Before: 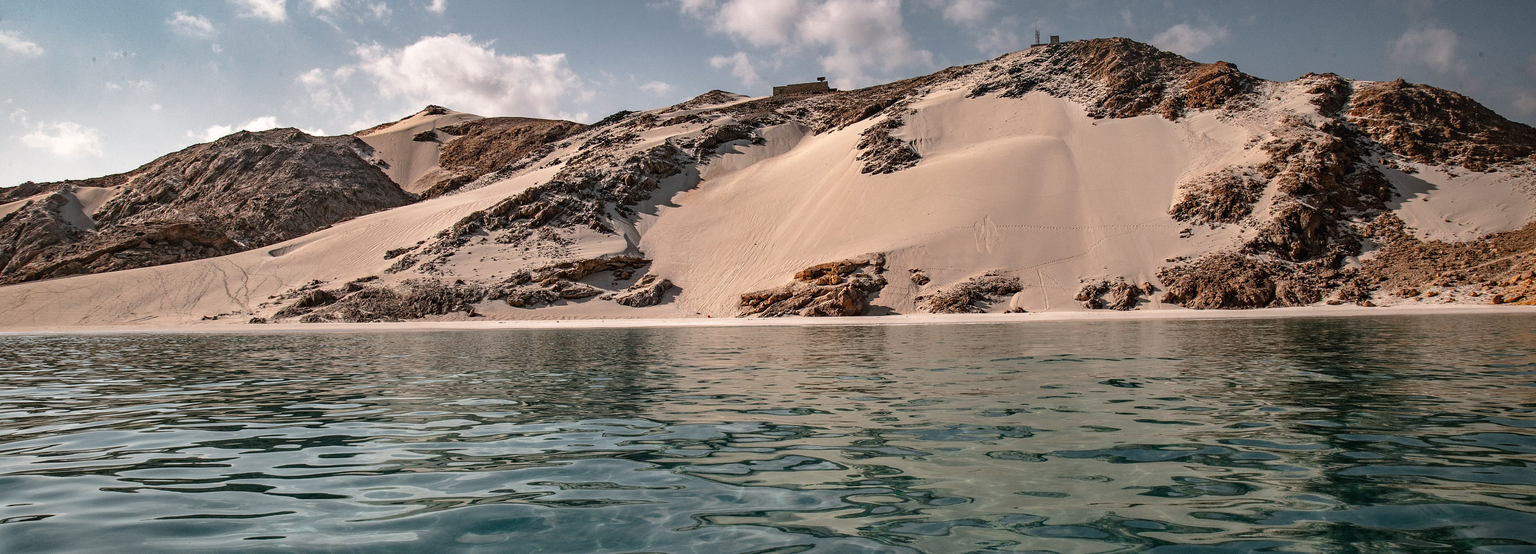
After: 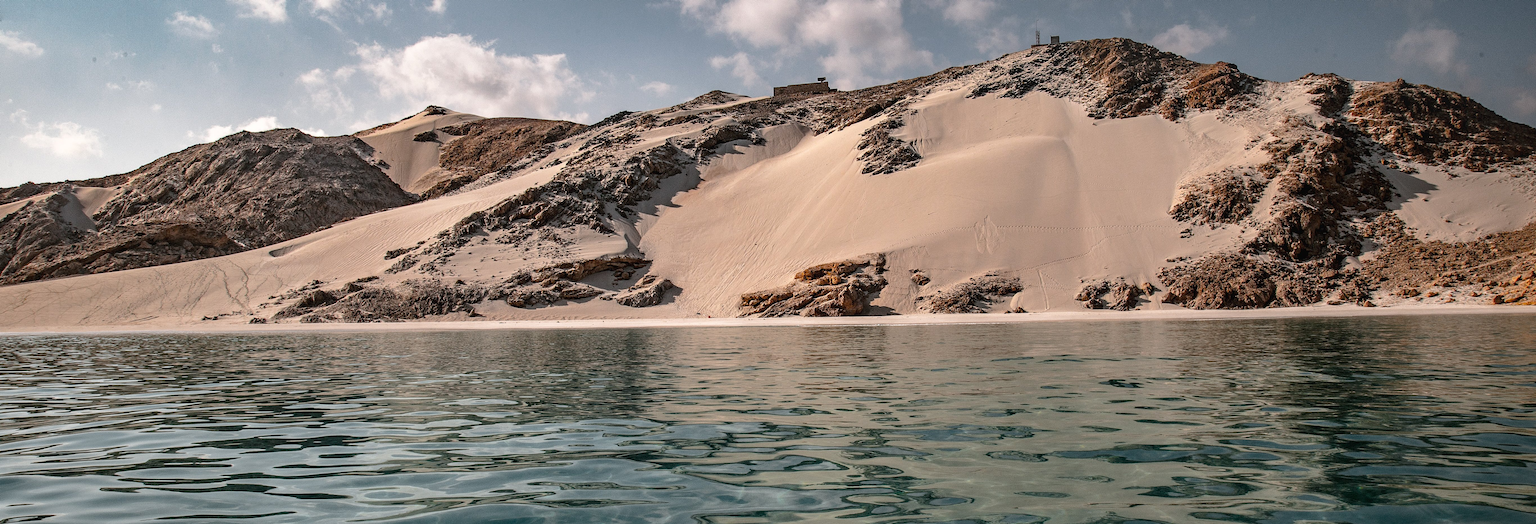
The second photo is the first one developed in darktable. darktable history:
crop and rotate: top 0.007%, bottom 5.187%
